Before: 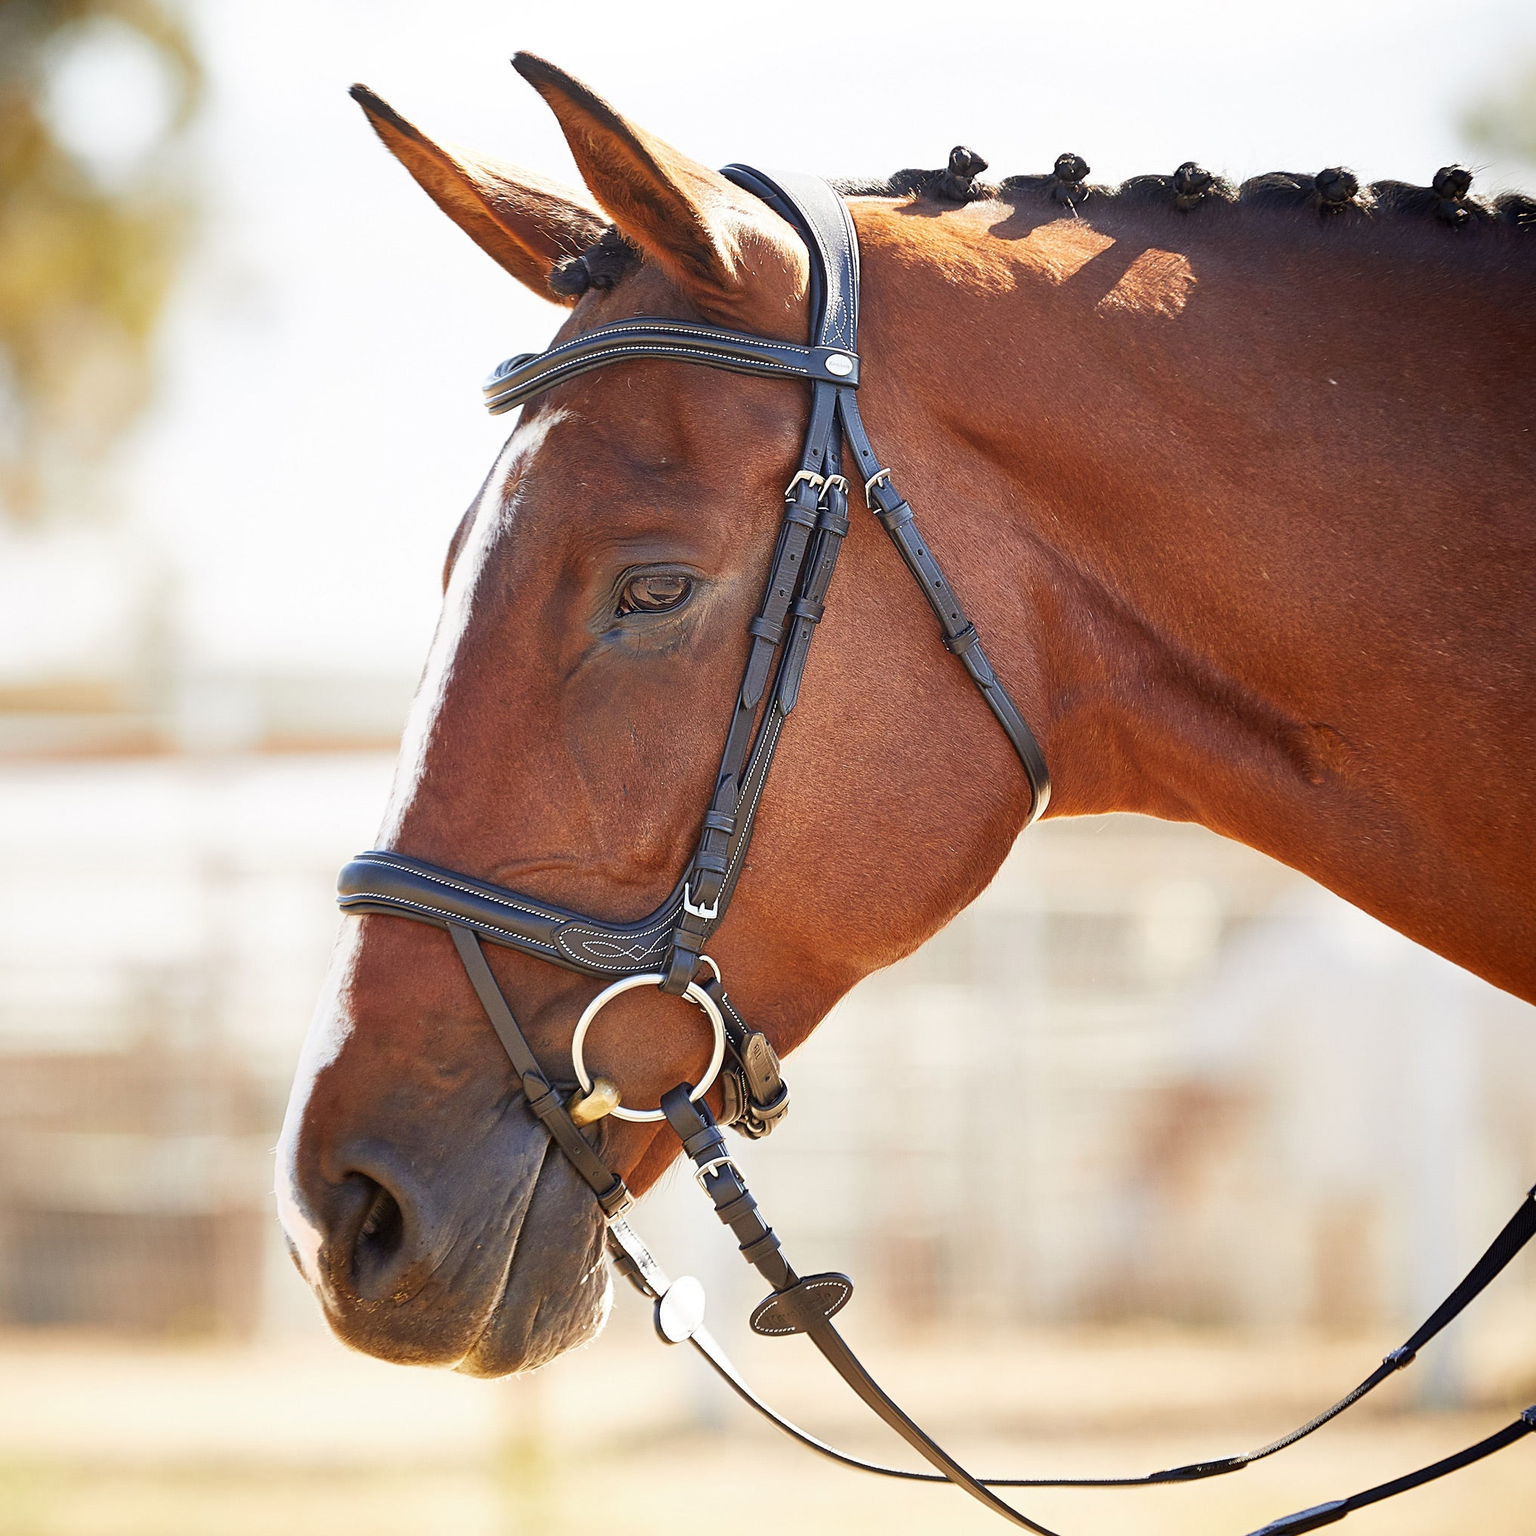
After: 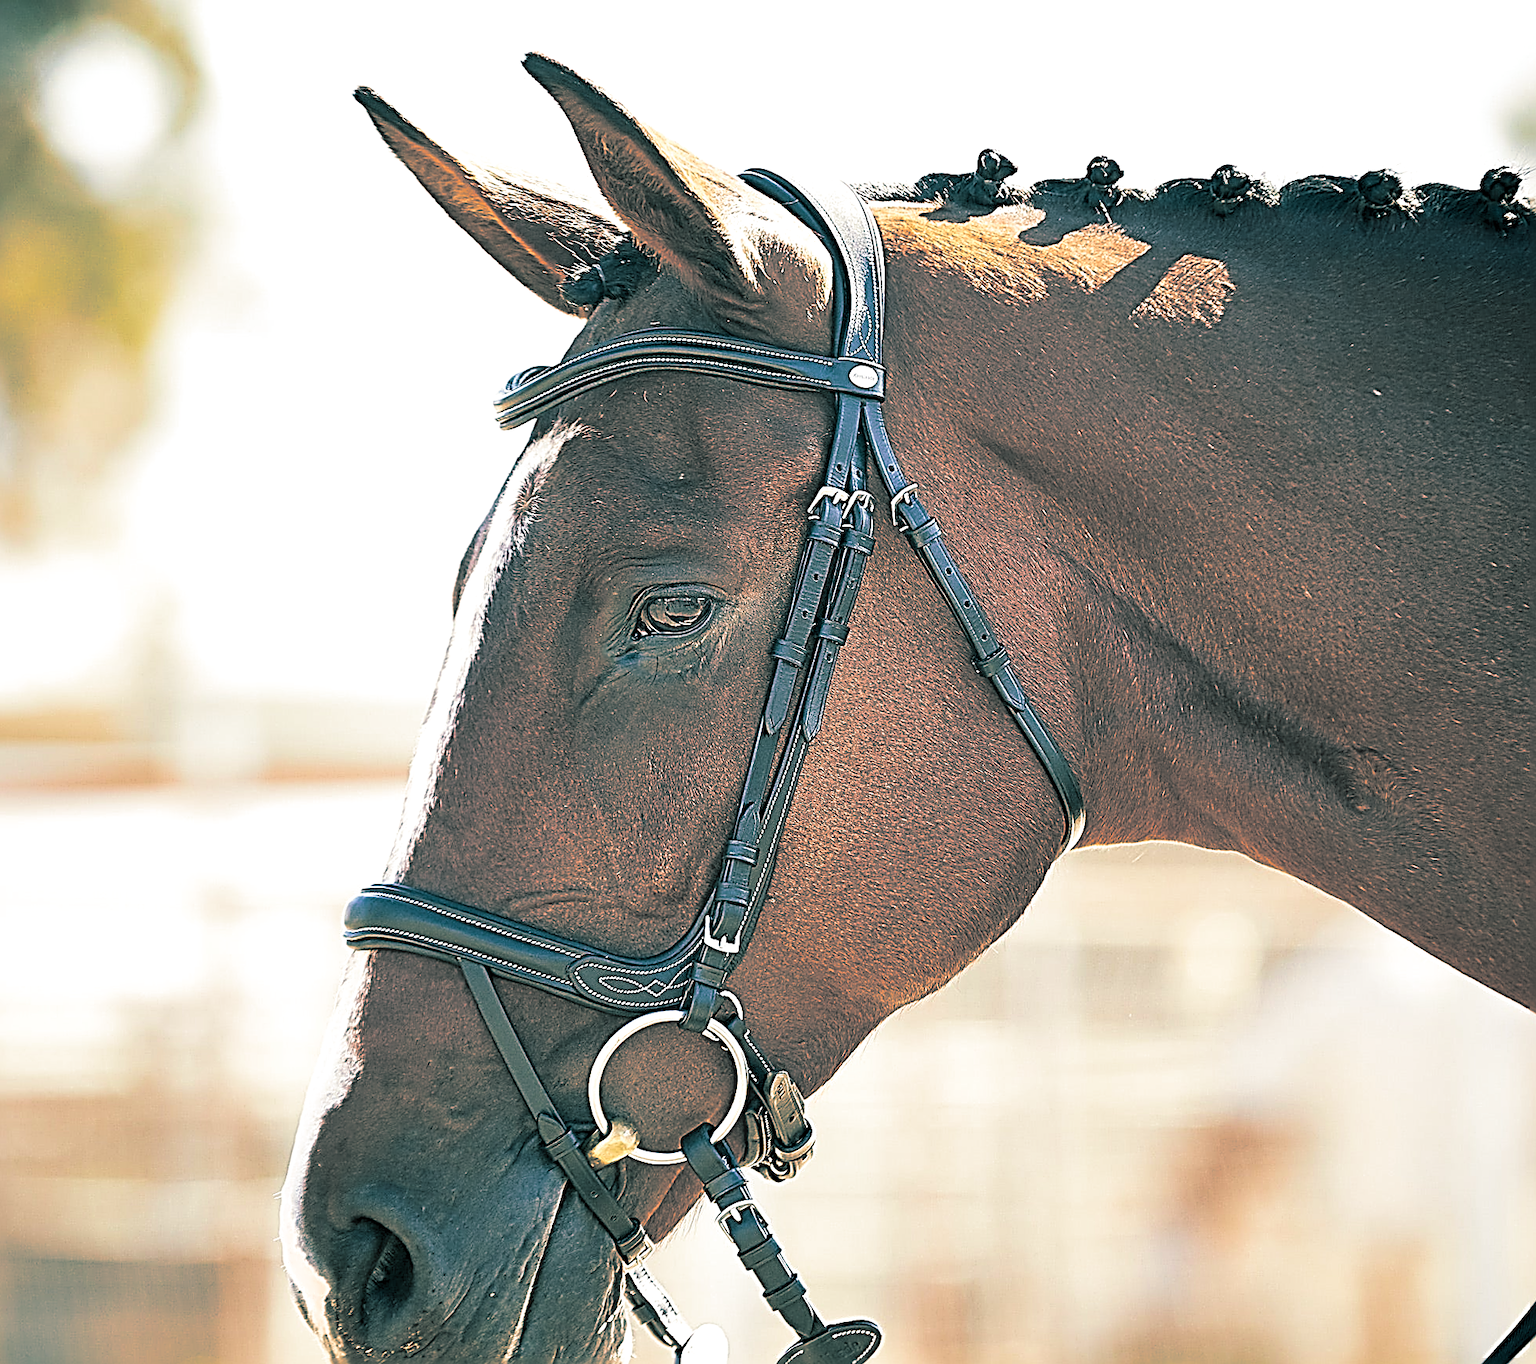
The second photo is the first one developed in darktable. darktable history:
split-toning: shadows › hue 186.43°, highlights › hue 49.29°, compress 30.29%
crop and rotate: angle 0.2°, left 0.275%, right 3.127%, bottom 14.18%
exposure: exposure 0.2 EV, compensate highlight preservation false
velvia: on, module defaults
sharpen: radius 3.158, amount 1.731
